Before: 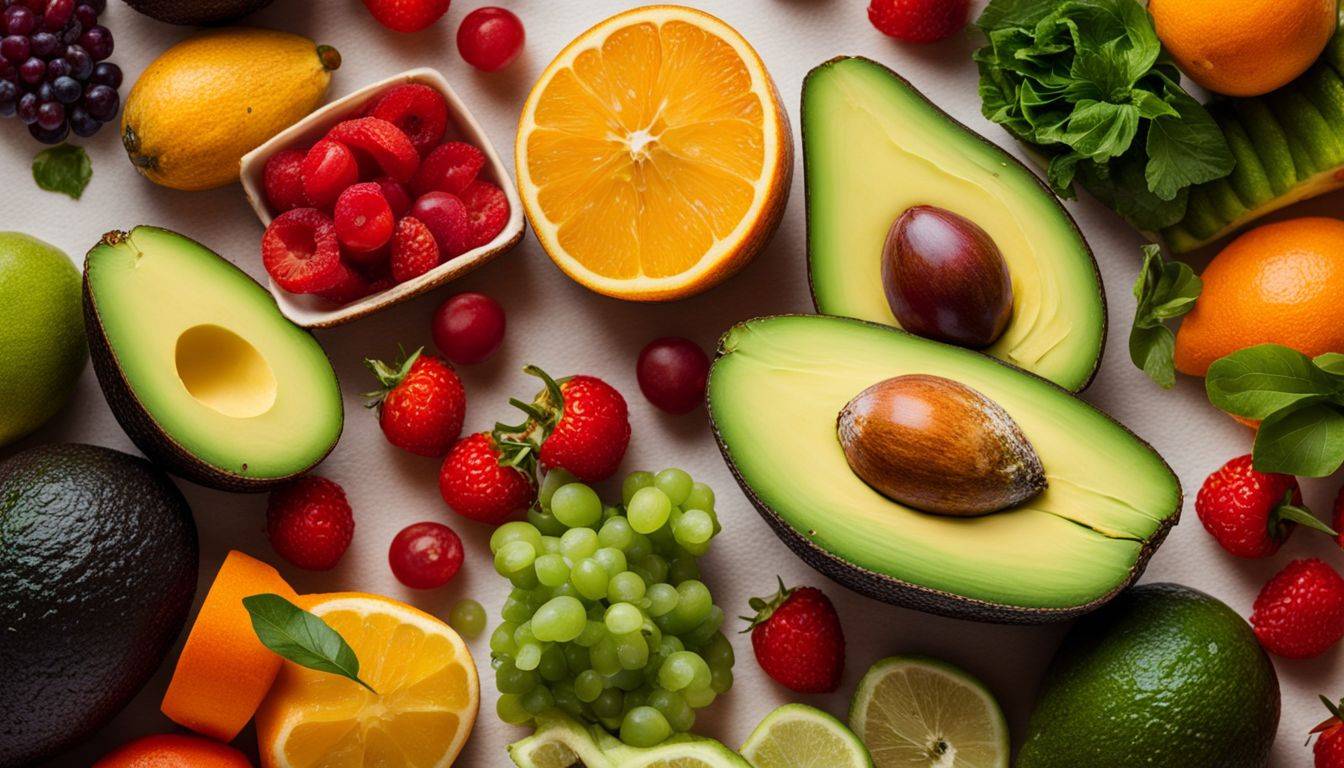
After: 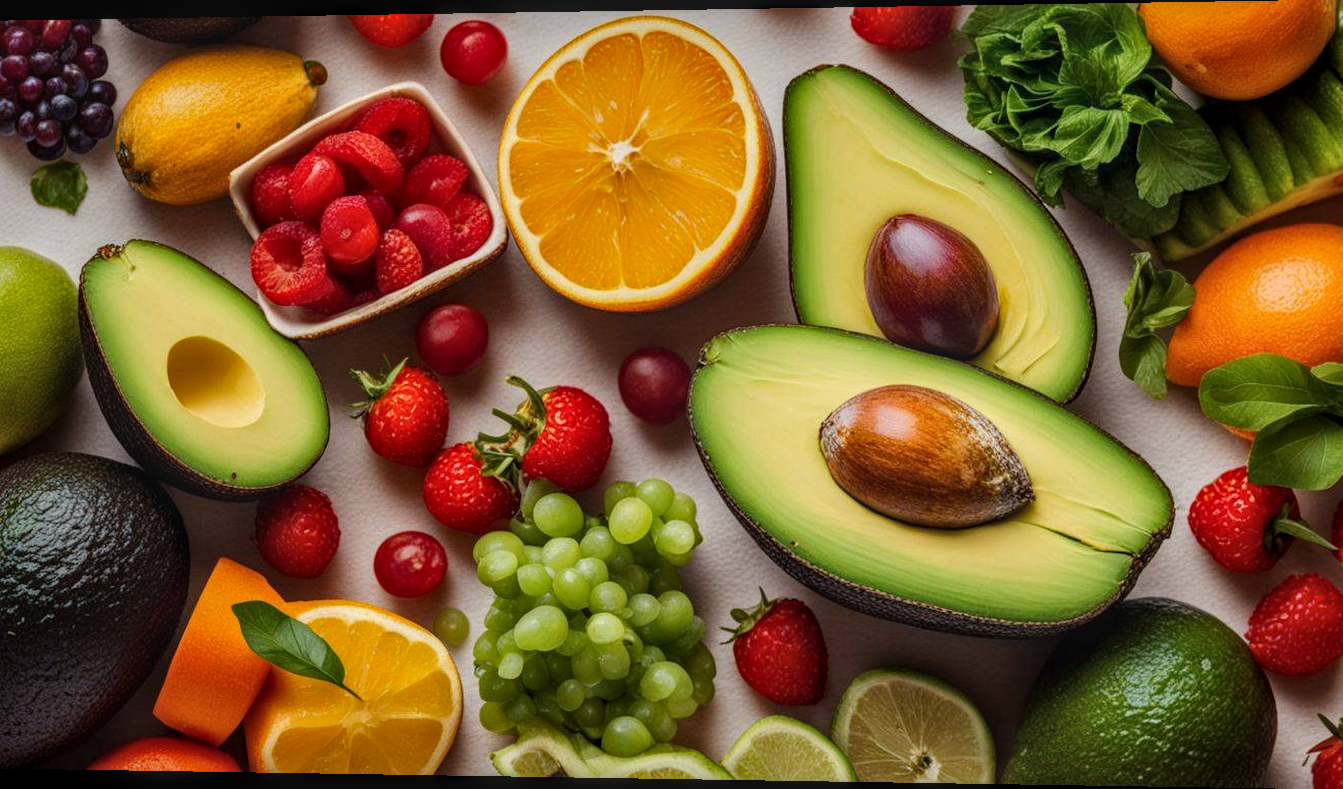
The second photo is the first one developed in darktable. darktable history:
local contrast: highlights 0%, shadows 0%, detail 133%
rotate and perspective: lens shift (horizontal) -0.055, automatic cropping off
